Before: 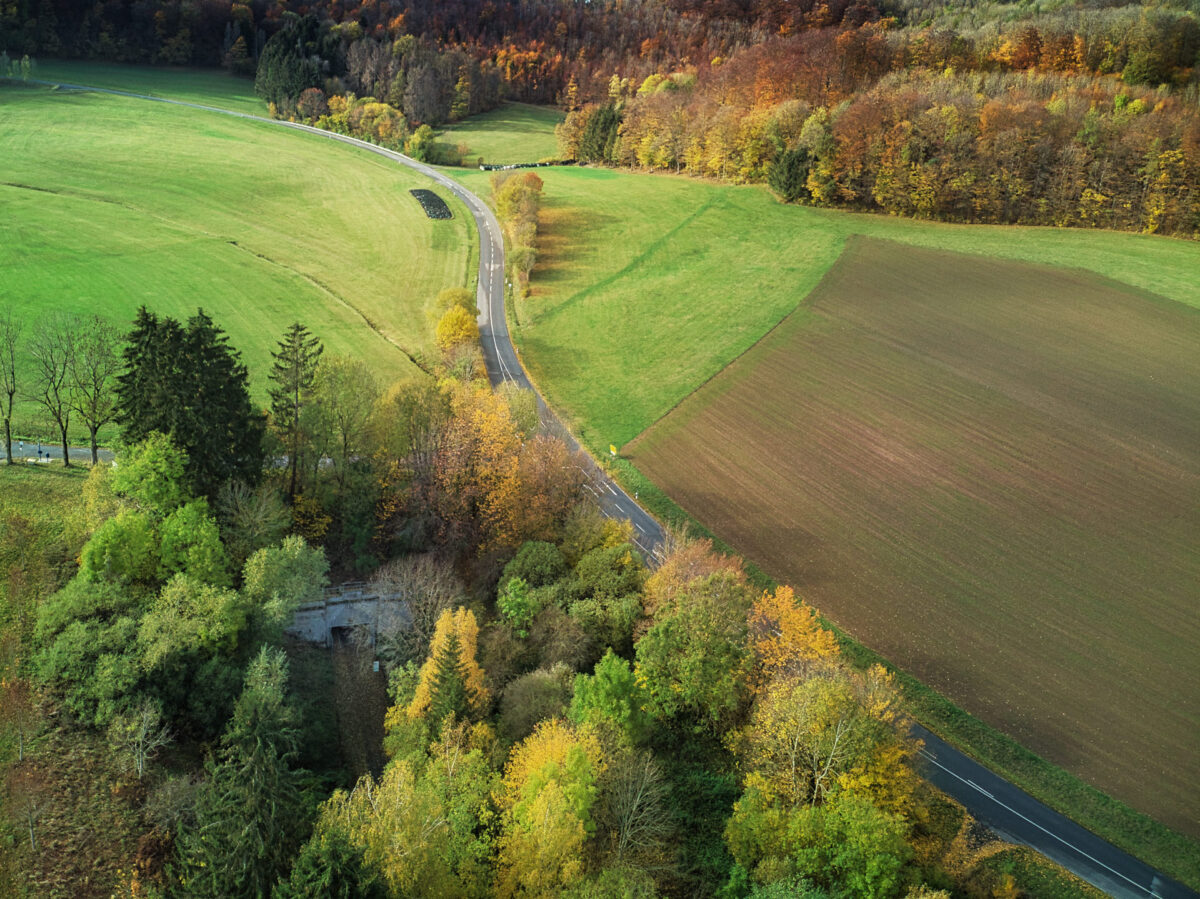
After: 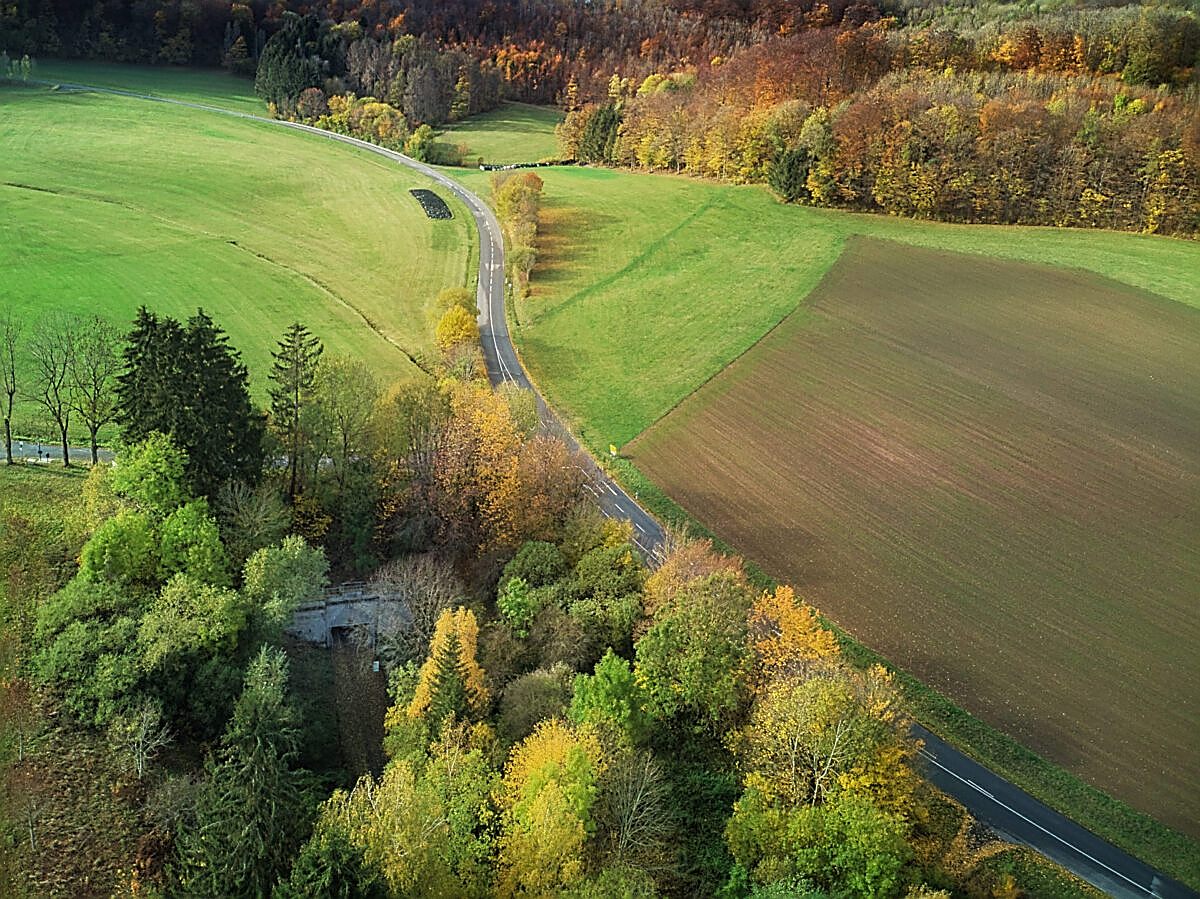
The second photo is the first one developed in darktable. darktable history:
tone equalizer: -8 EV -1.84 EV, -7 EV -1.16 EV, -6 EV -1.62 EV, smoothing diameter 25%, edges refinement/feathering 10, preserve details guided filter
sharpen: radius 1.4, amount 1.25, threshold 0.7
